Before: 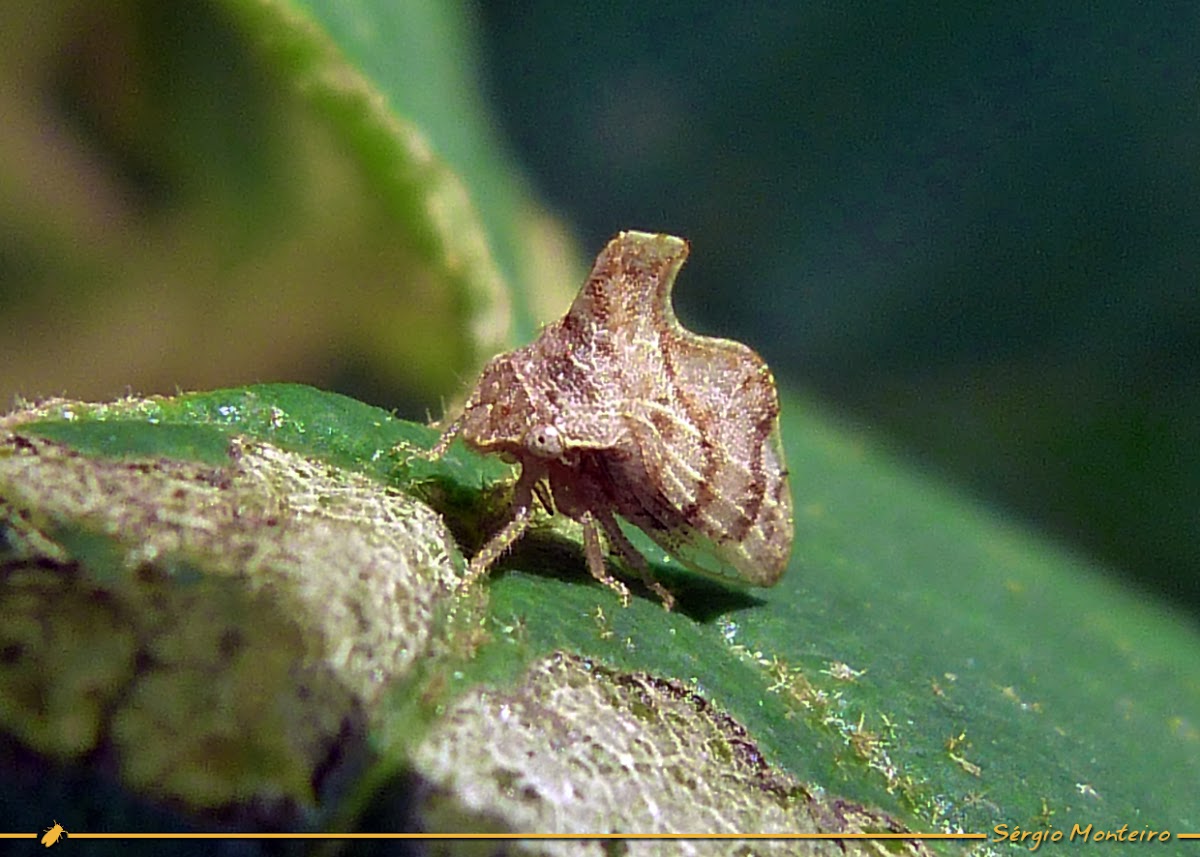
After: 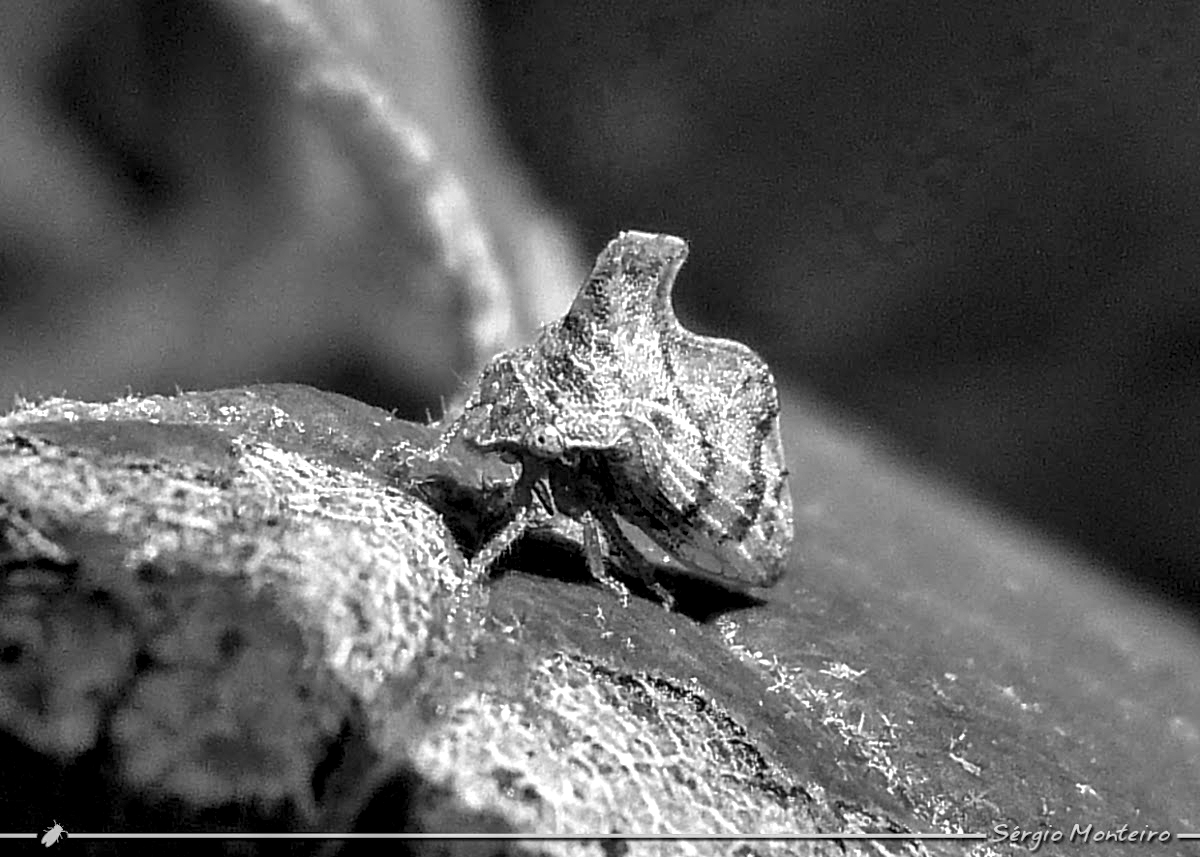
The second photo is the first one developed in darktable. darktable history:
monochrome: a 16.06, b 15.48, size 1
local contrast: highlights 65%, shadows 54%, detail 169%, midtone range 0.514
